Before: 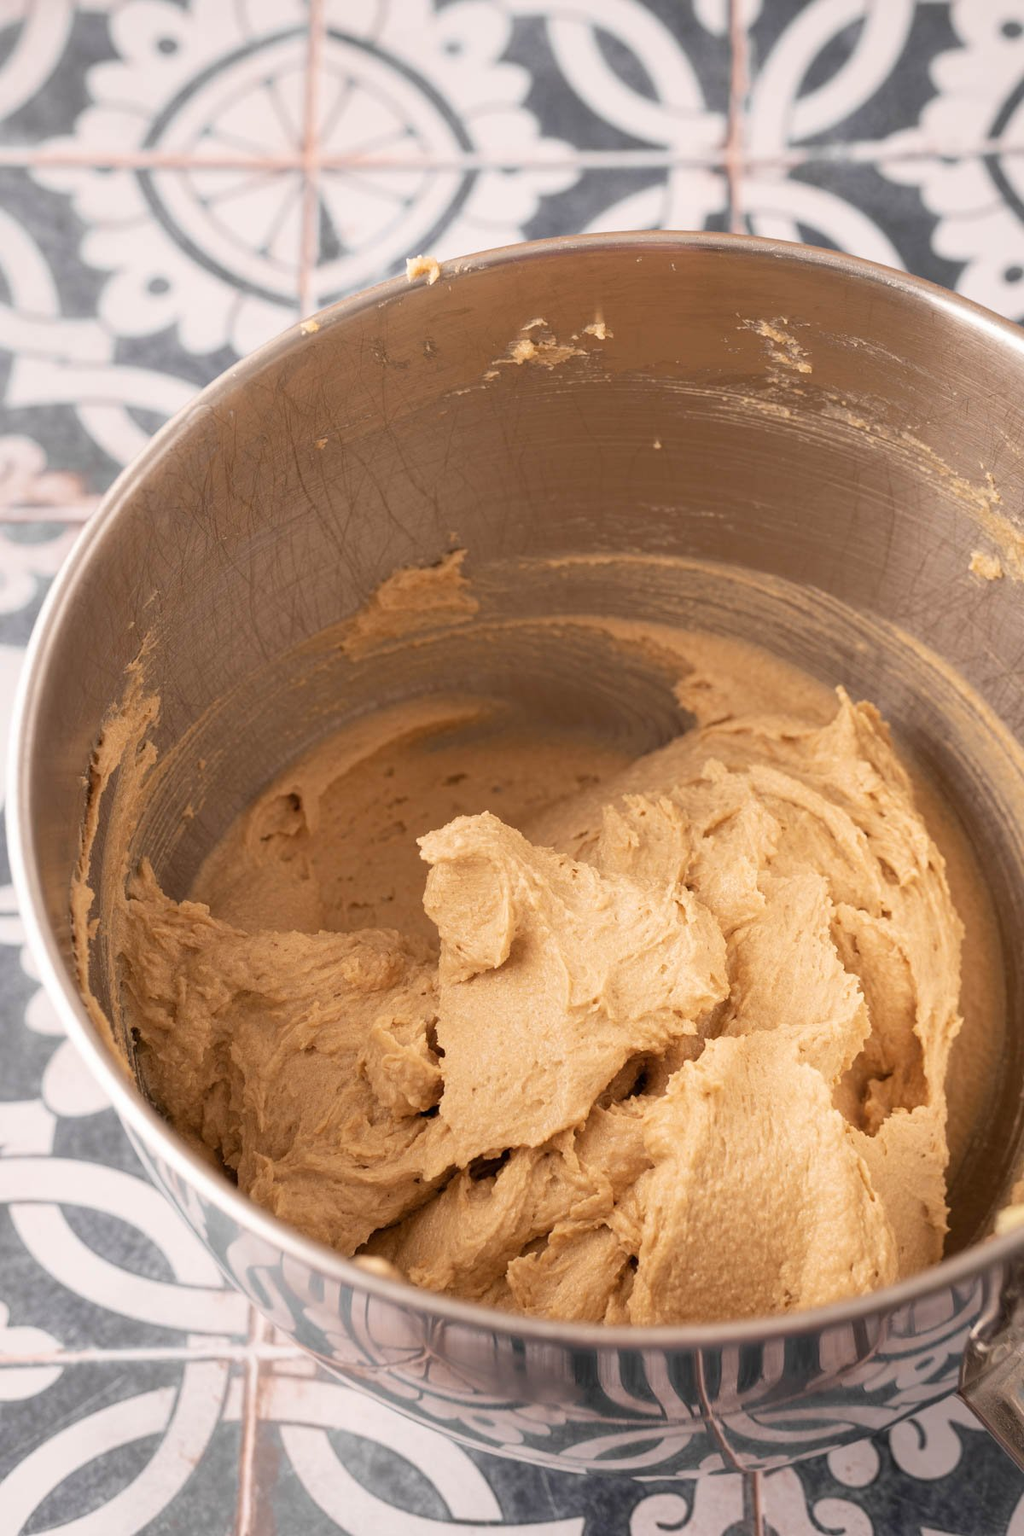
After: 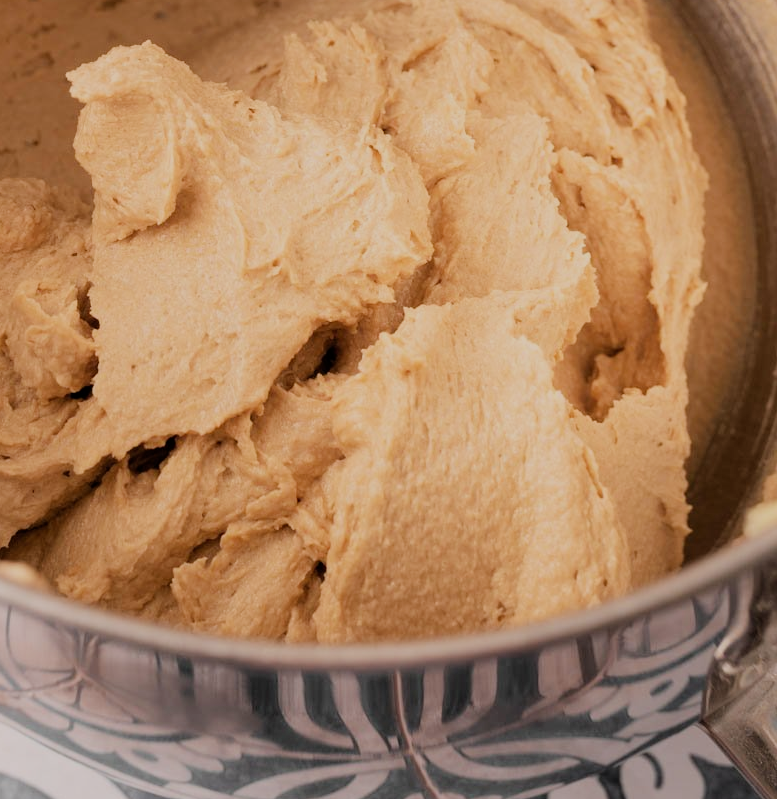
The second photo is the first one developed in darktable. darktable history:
crop and rotate: left 35.188%, top 50.587%, bottom 4.994%
filmic rgb: black relative exposure -7.65 EV, white relative exposure 4.56 EV, hardness 3.61
